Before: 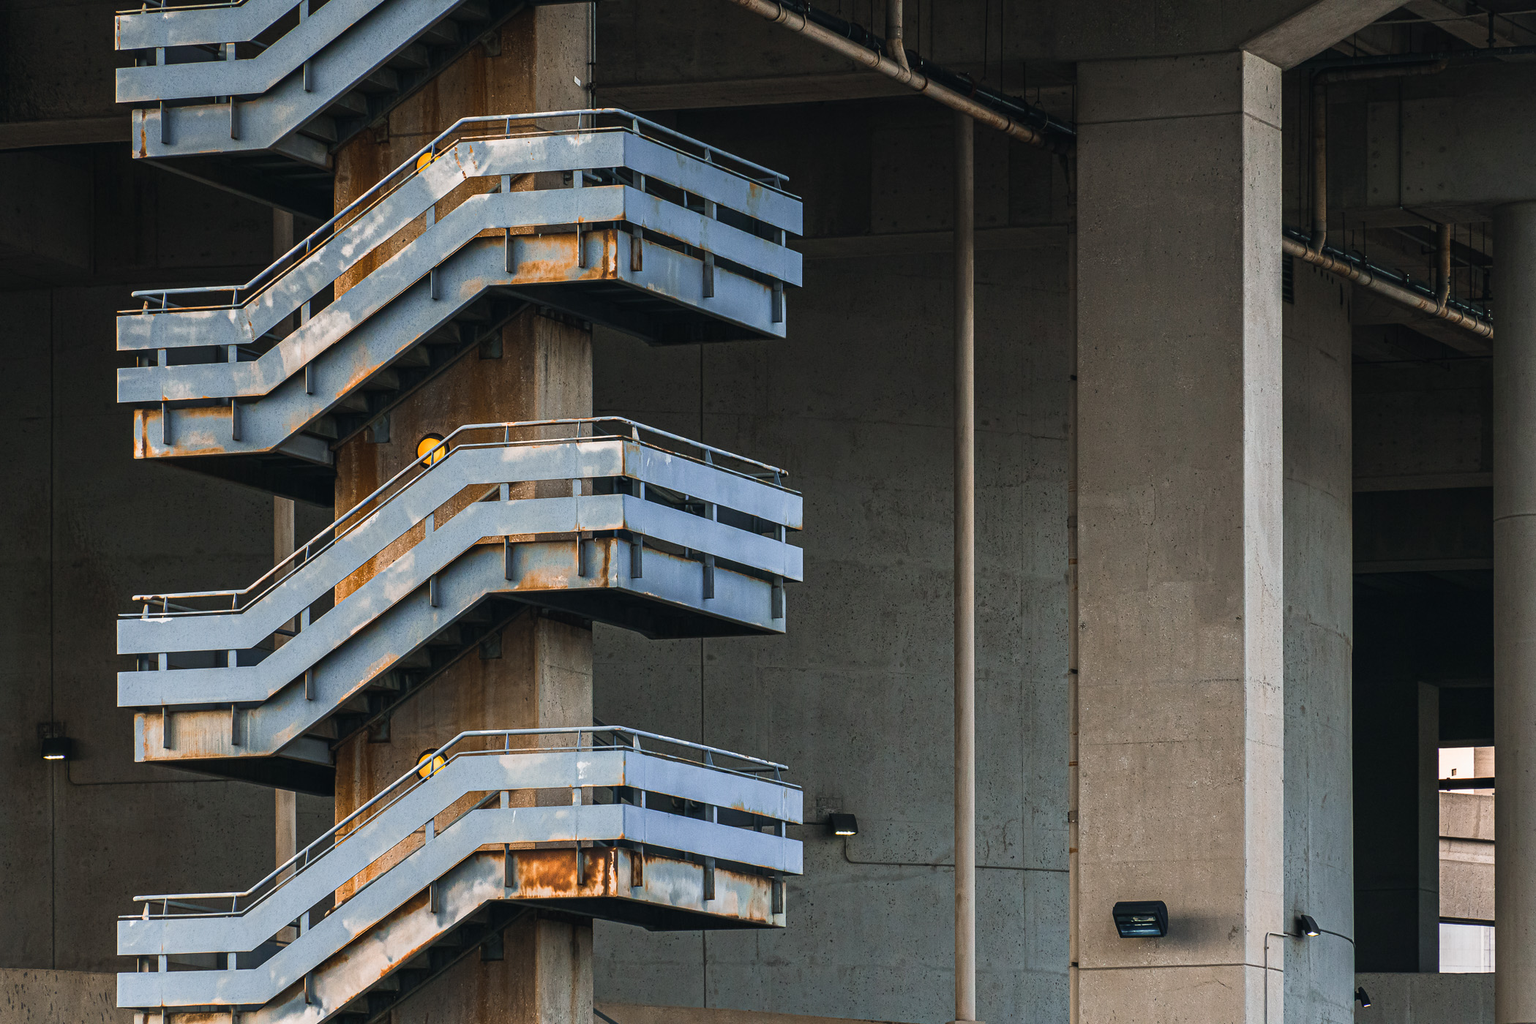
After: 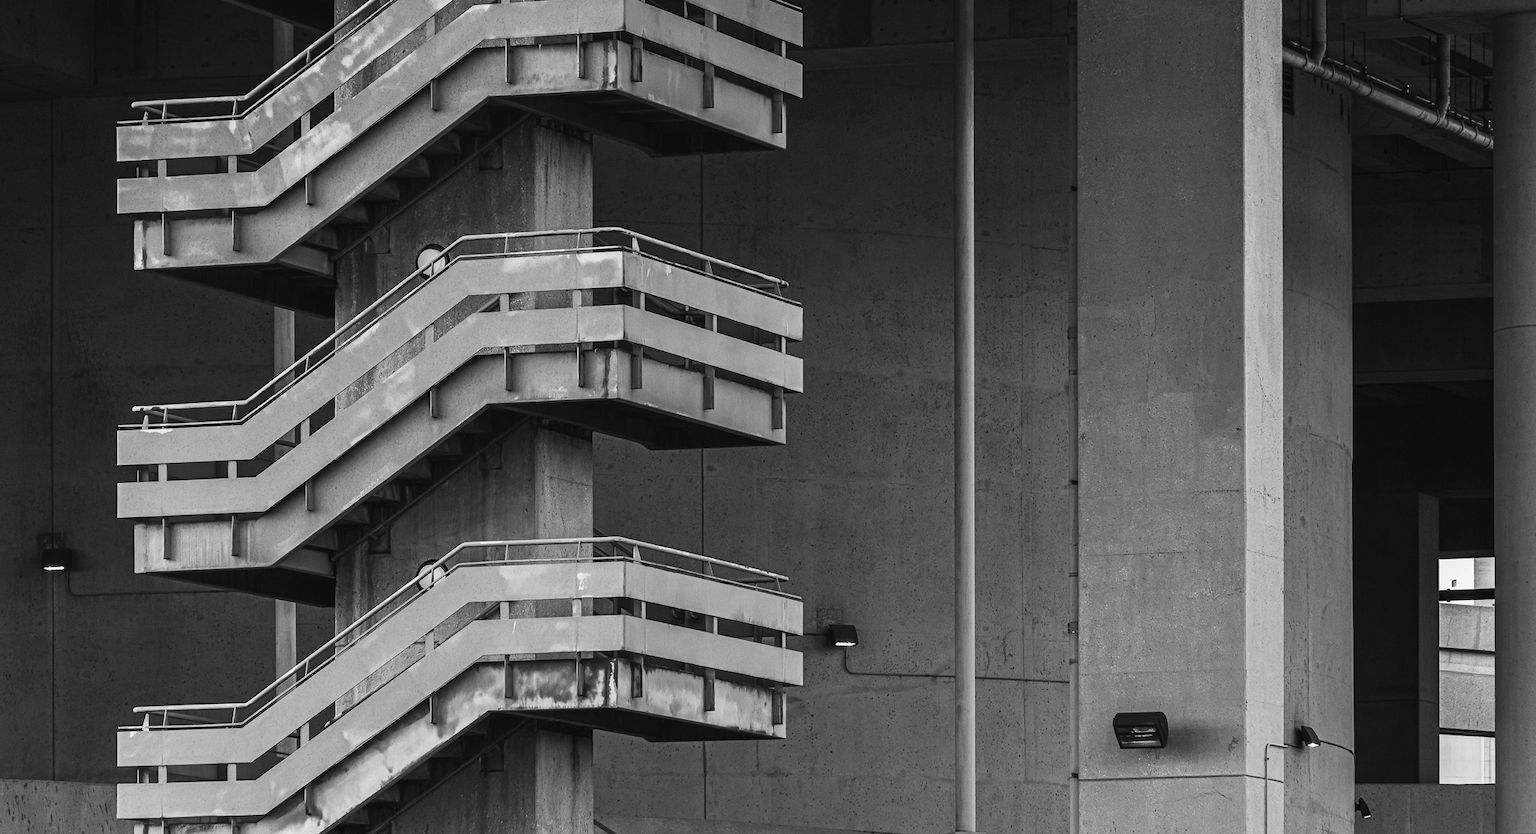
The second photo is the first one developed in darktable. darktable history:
monochrome: a -4.13, b 5.16, size 1
crop and rotate: top 18.507%
white balance: red 0.931, blue 1.11
